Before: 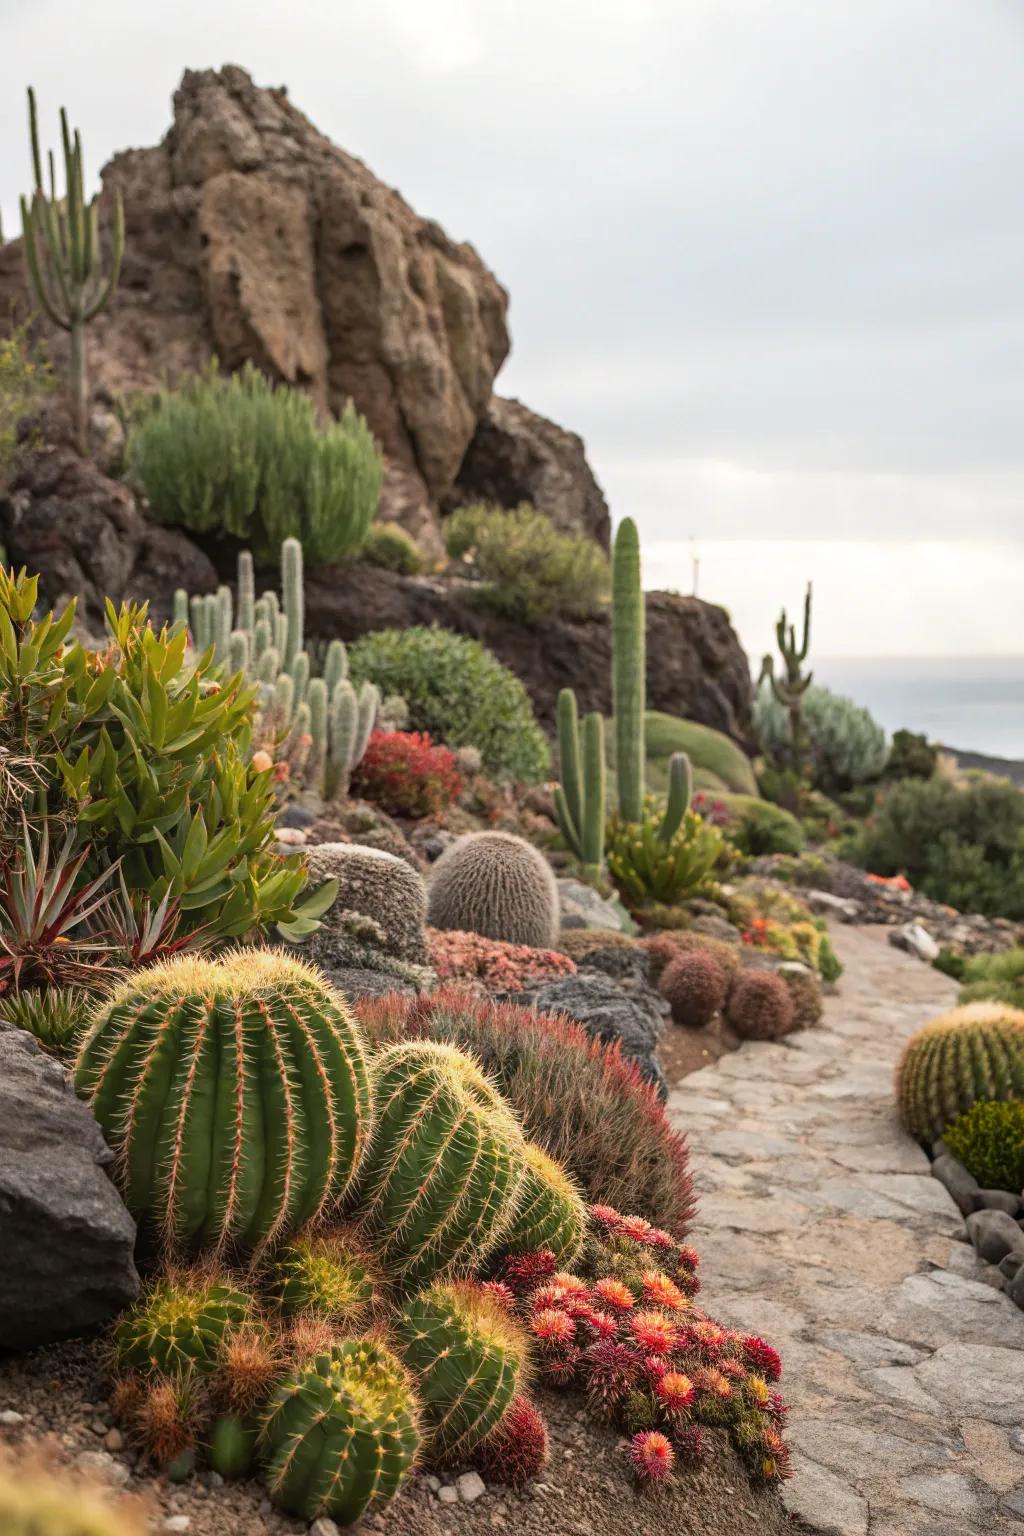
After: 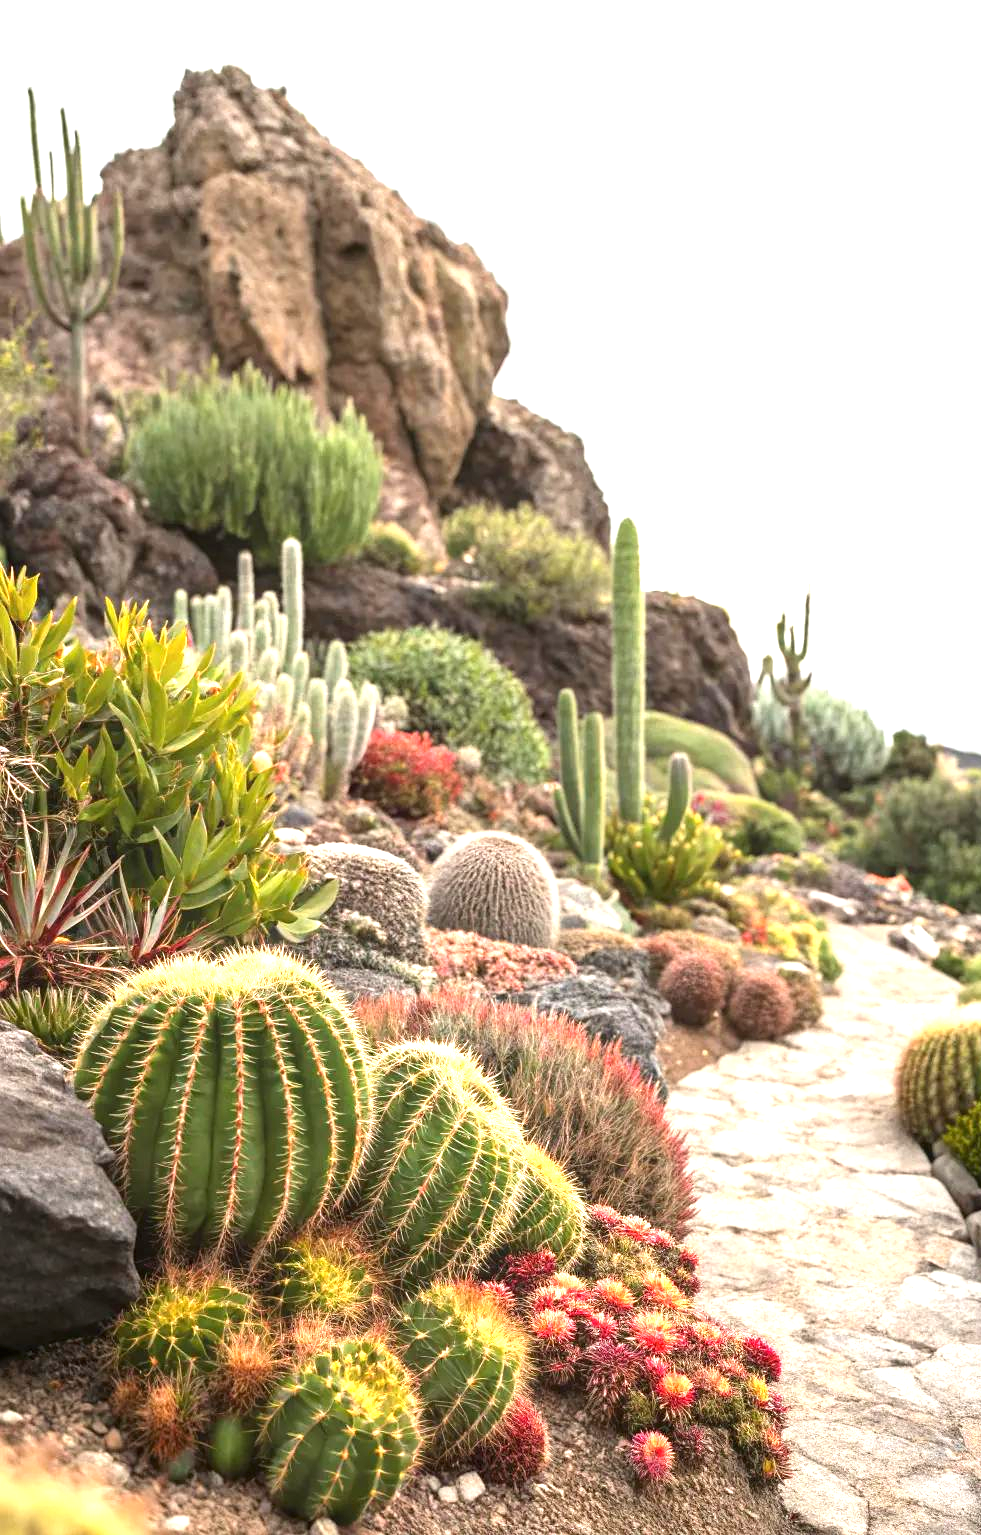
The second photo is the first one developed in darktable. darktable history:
exposure: black level correction 0, exposure 1.389 EV, compensate highlight preservation false
crop: right 4.139%, bottom 0.031%
